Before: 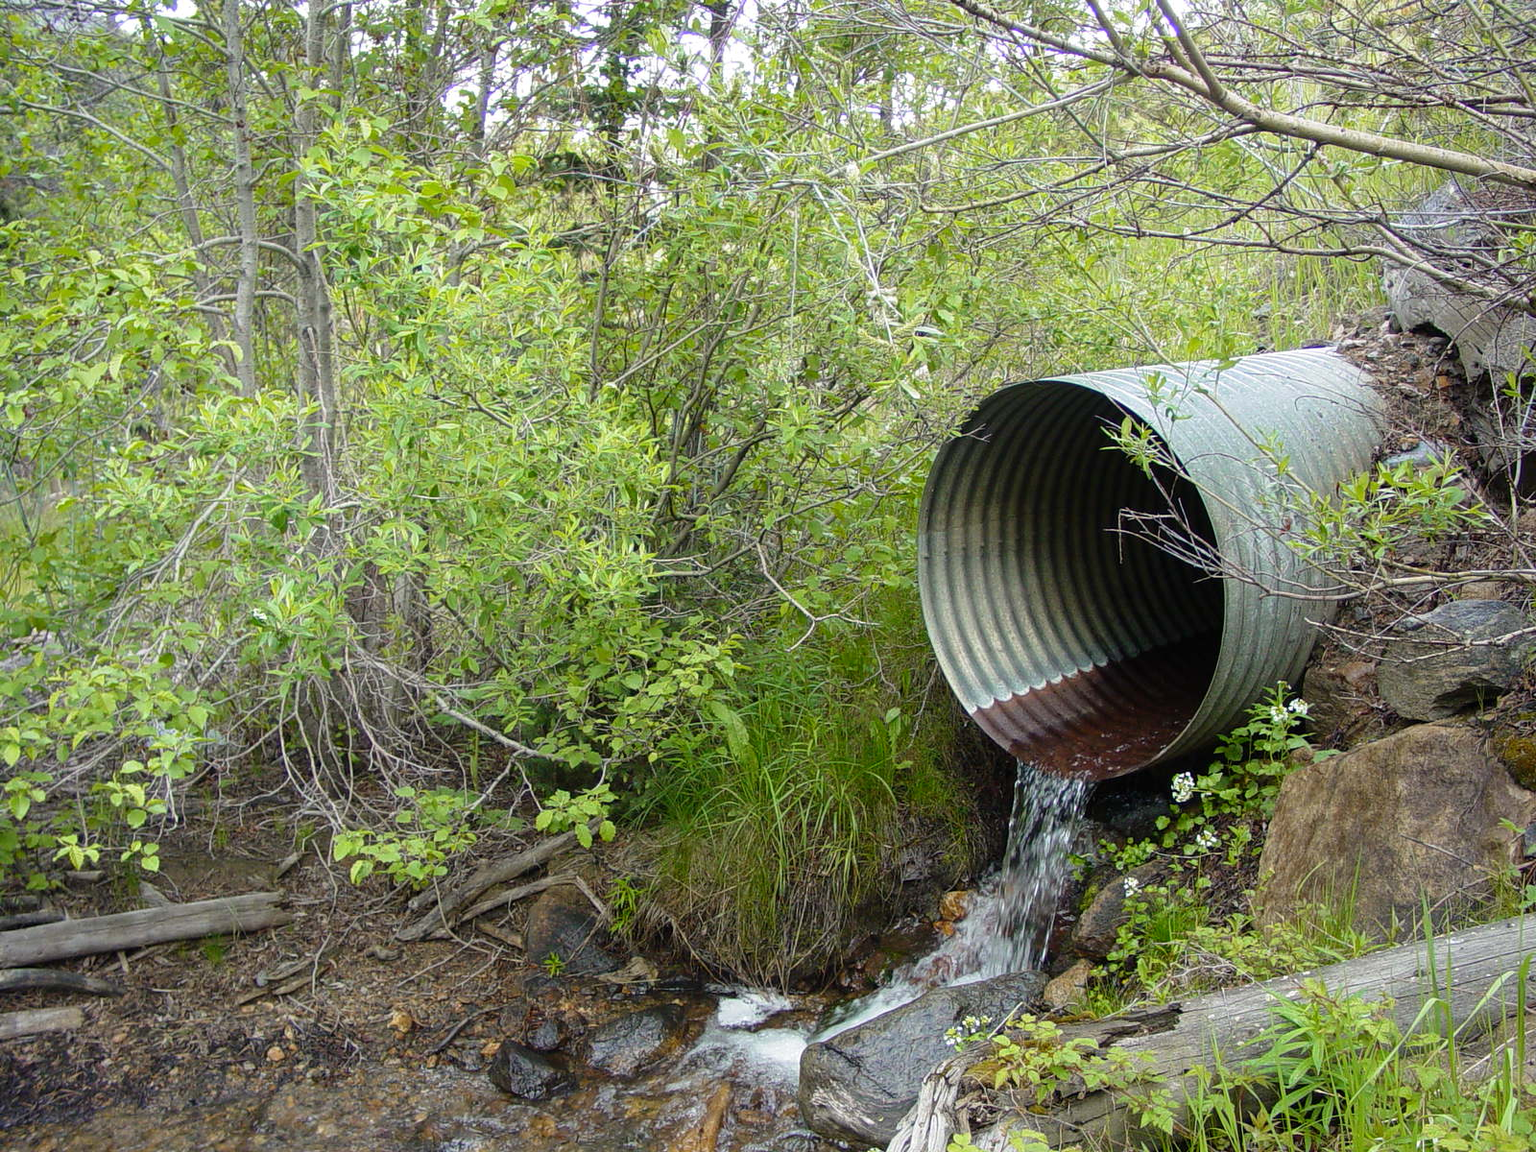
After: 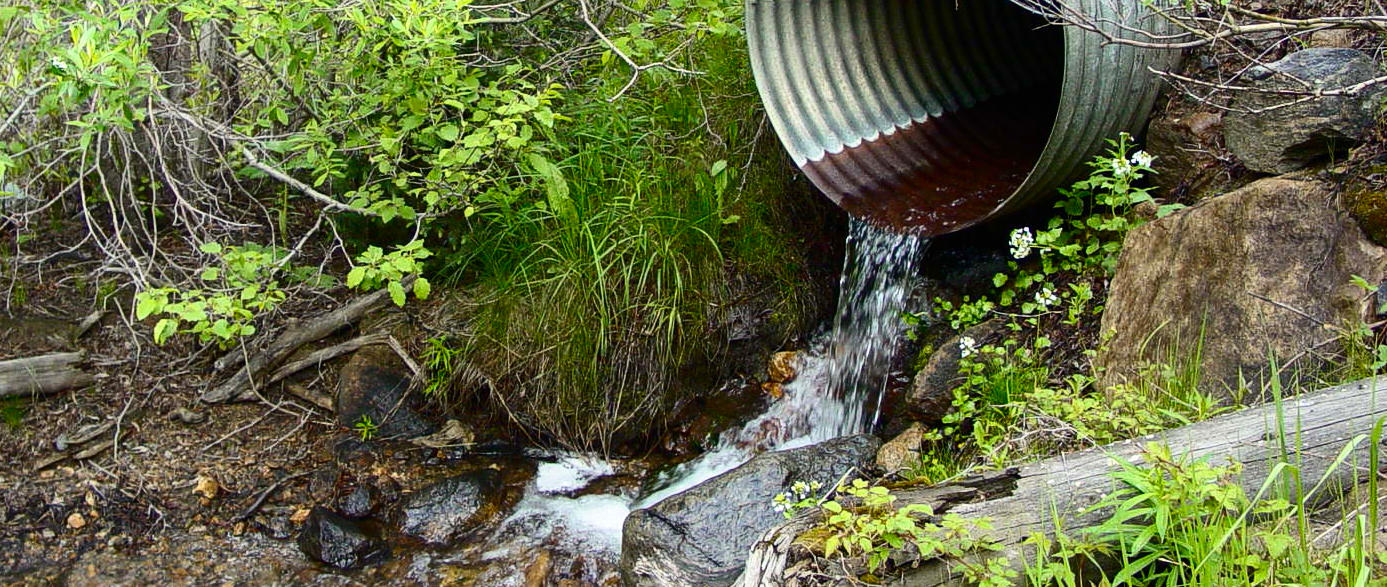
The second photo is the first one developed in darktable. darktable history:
crop and rotate: left 13.306%, top 48.129%, bottom 2.928%
shadows and highlights: shadows 12, white point adjustment 1.2, soften with gaussian
contrast brightness saturation: contrast 0.28
color zones: curves: ch0 [(0, 0.613) (0.01, 0.613) (0.245, 0.448) (0.498, 0.529) (0.642, 0.665) (0.879, 0.777) (0.99, 0.613)]; ch1 [(0, 0) (0.143, 0) (0.286, 0) (0.429, 0) (0.571, 0) (0.714, 0) (0.857, 0)], mix -121.96%
